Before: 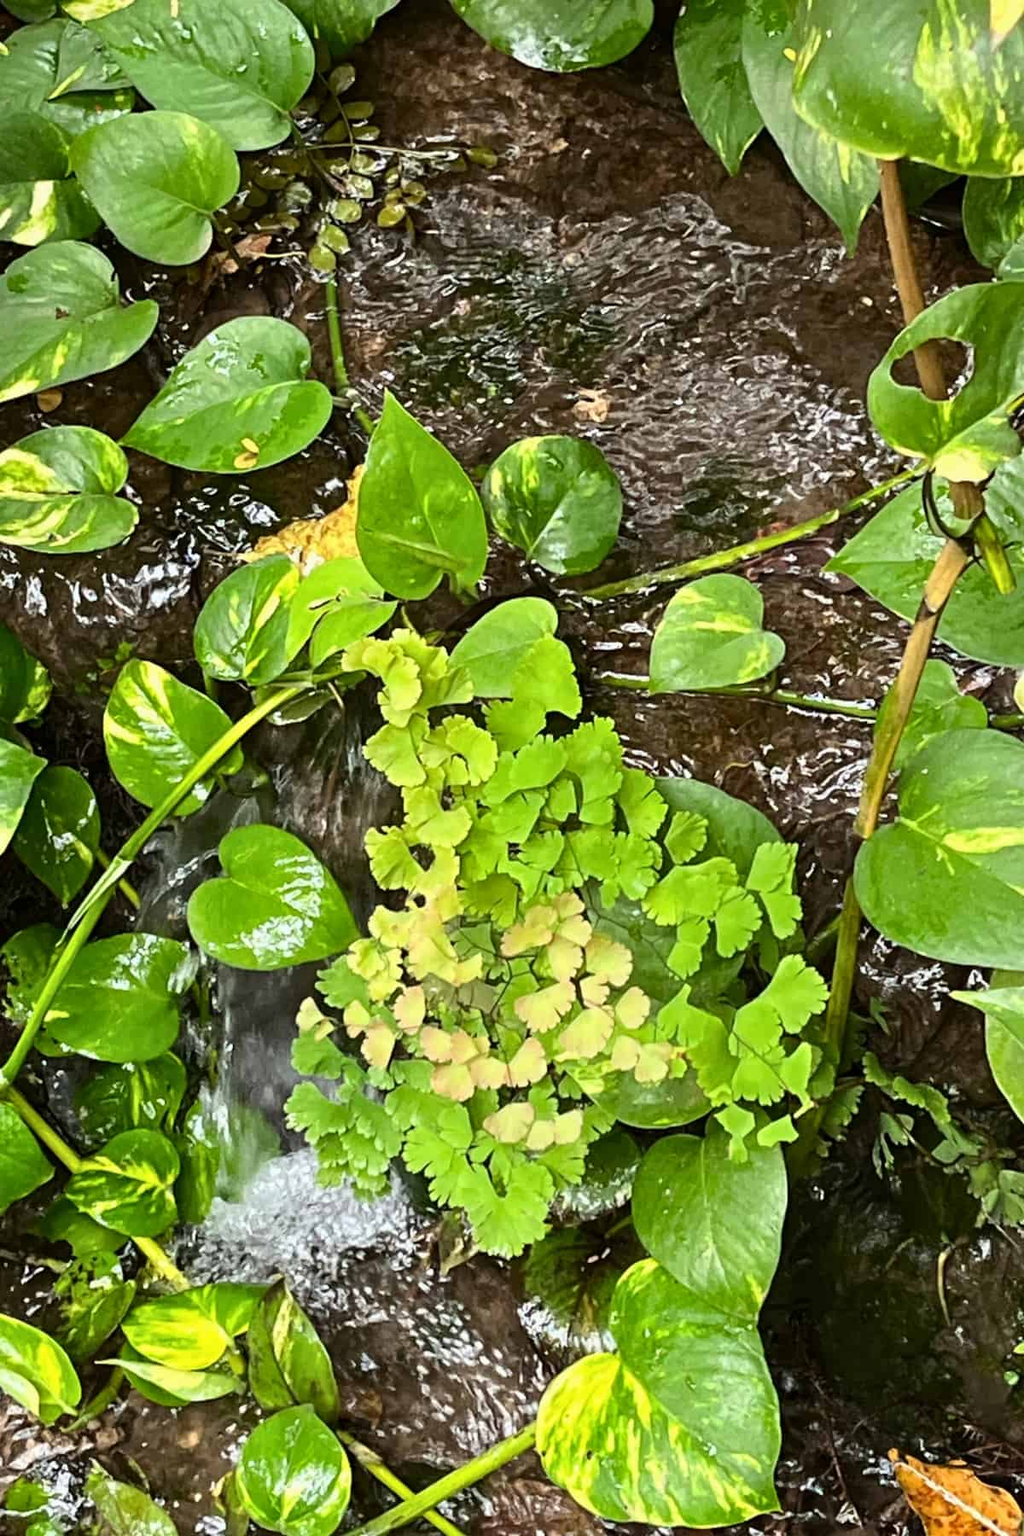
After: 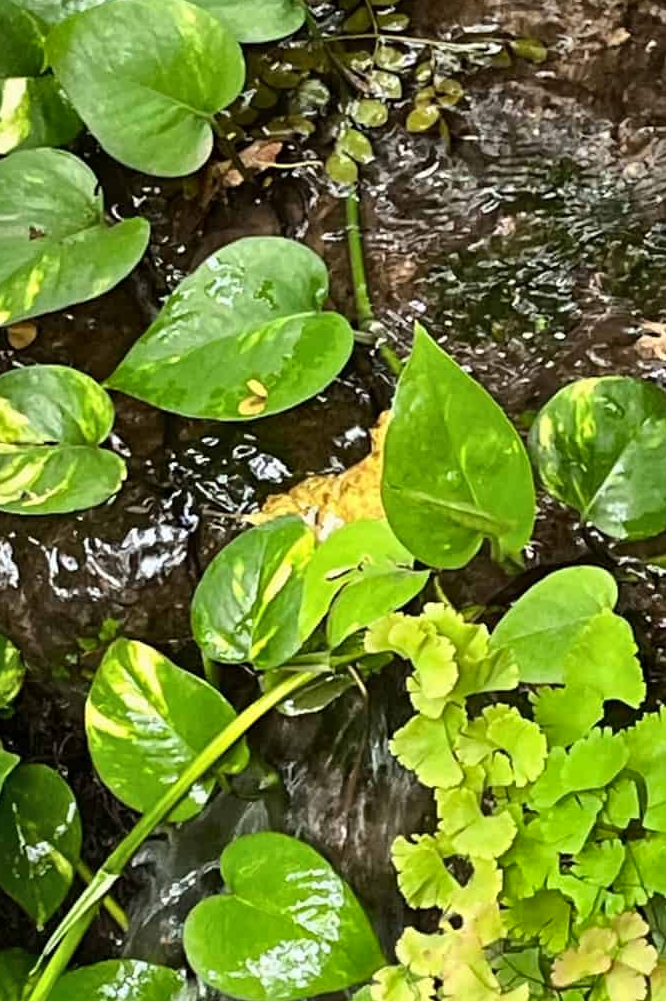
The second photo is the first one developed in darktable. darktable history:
shadows and highlights: radius 136.54, shadows color adjustment 97.68%, soften with gaussian
crop and rotate: left 3.039%, top 7.462%, right 41.43%, bottom 36.892%
